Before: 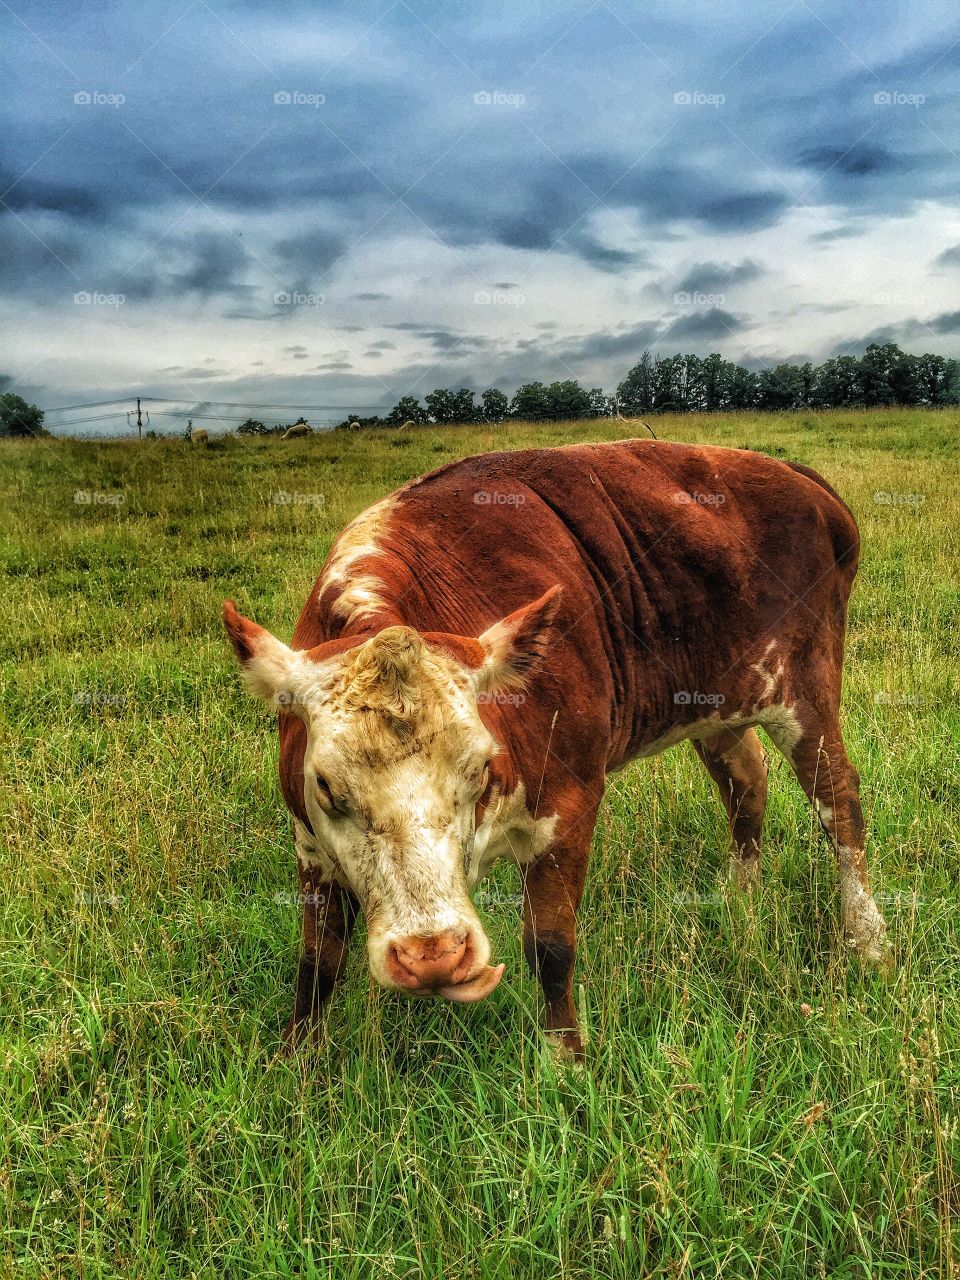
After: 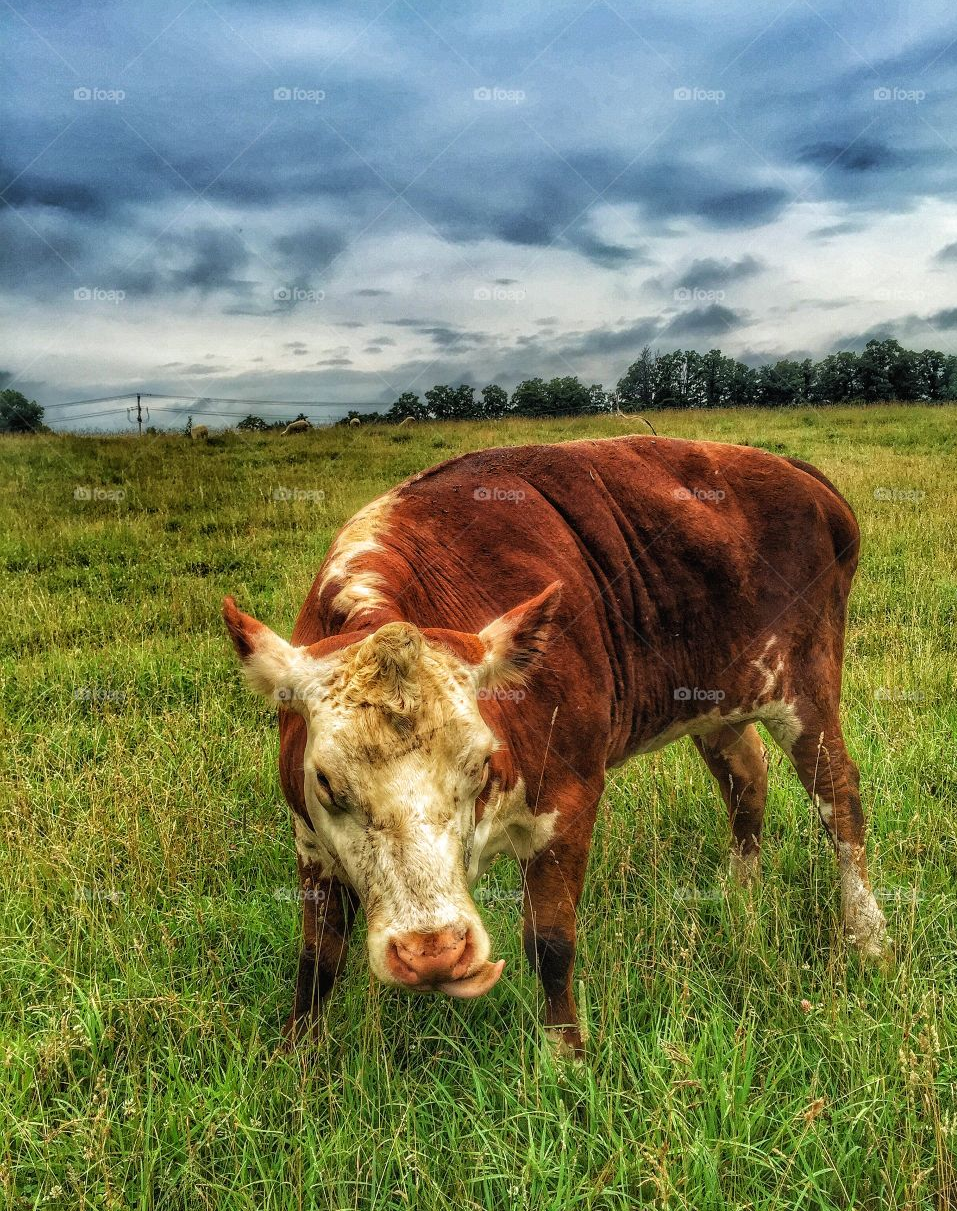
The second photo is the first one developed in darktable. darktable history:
crop: top 0.363%, right 0.257%, bottom 5.027%
